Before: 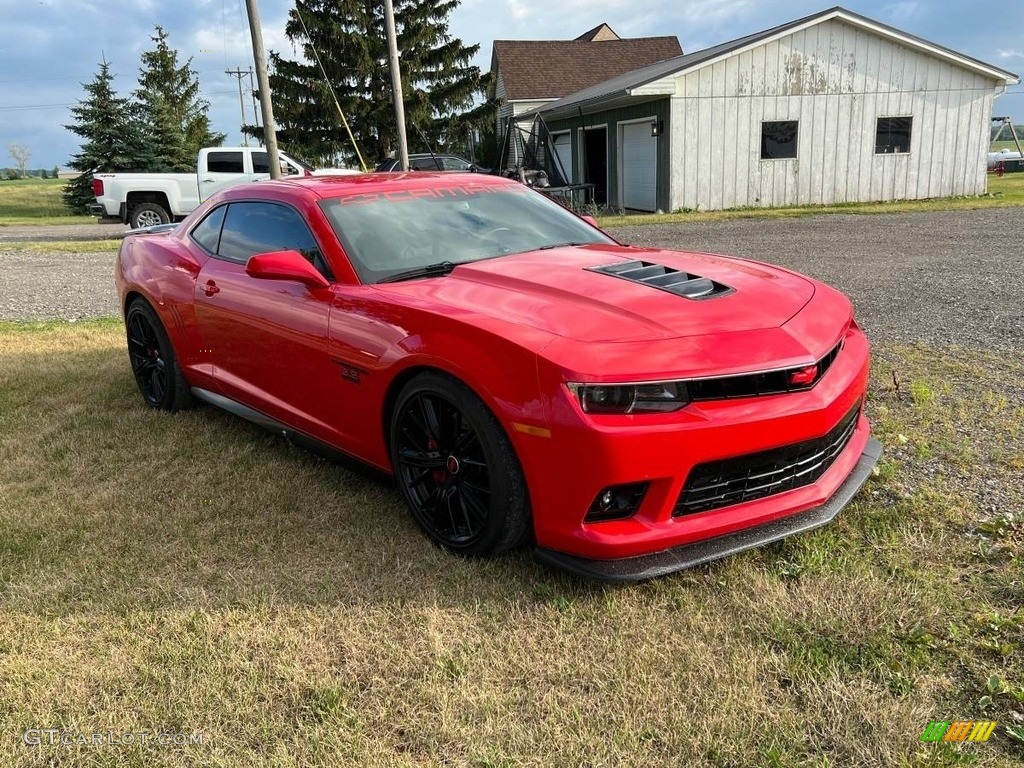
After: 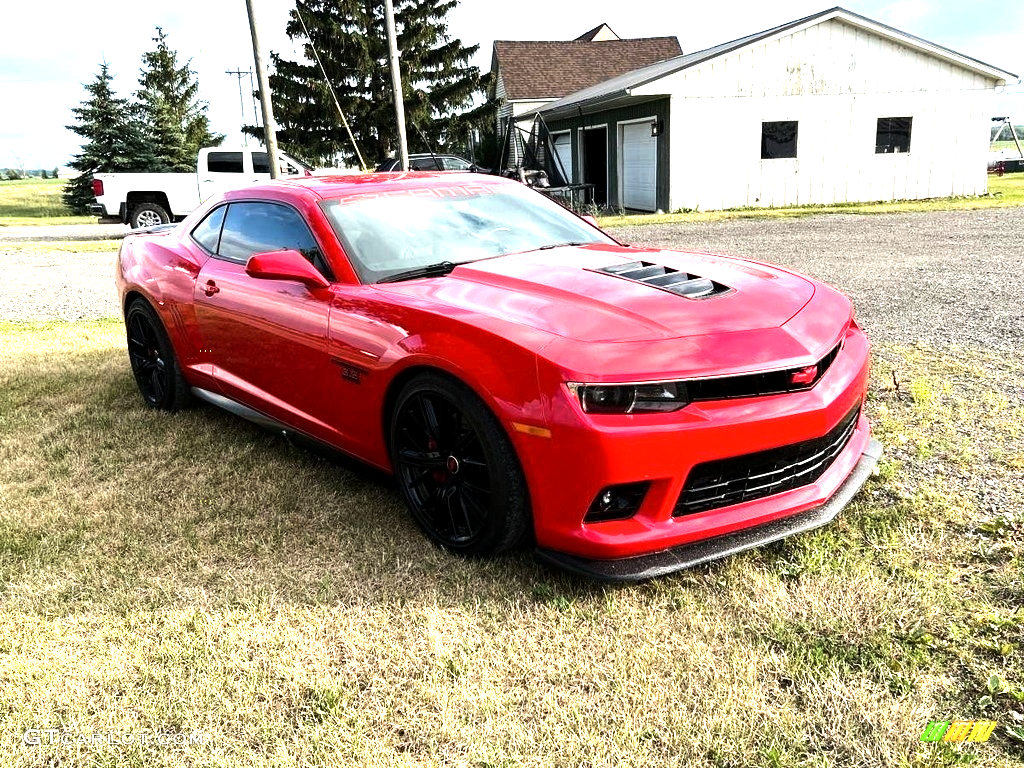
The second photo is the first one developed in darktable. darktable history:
color correction: highlights b* -0.005, saturation 0.978
exposure: black level correction 0.001, exposure 0.676 EV, compensate exposure bias true, compensate highlight preservation false
tone equalizer: -8 EV -1.1 EV, -7 EV -1.02 EV, -6 EV -0.837 EV, -5 EV -0.613 EV, -3 EV 0.584 EV, -2 EV 0.887 EV, -1 EV 0.995 EV, +0 EV 1.08 EV, edges refinement/feathering 500, mask exposure compensation -1.57 EV, preserve details no
